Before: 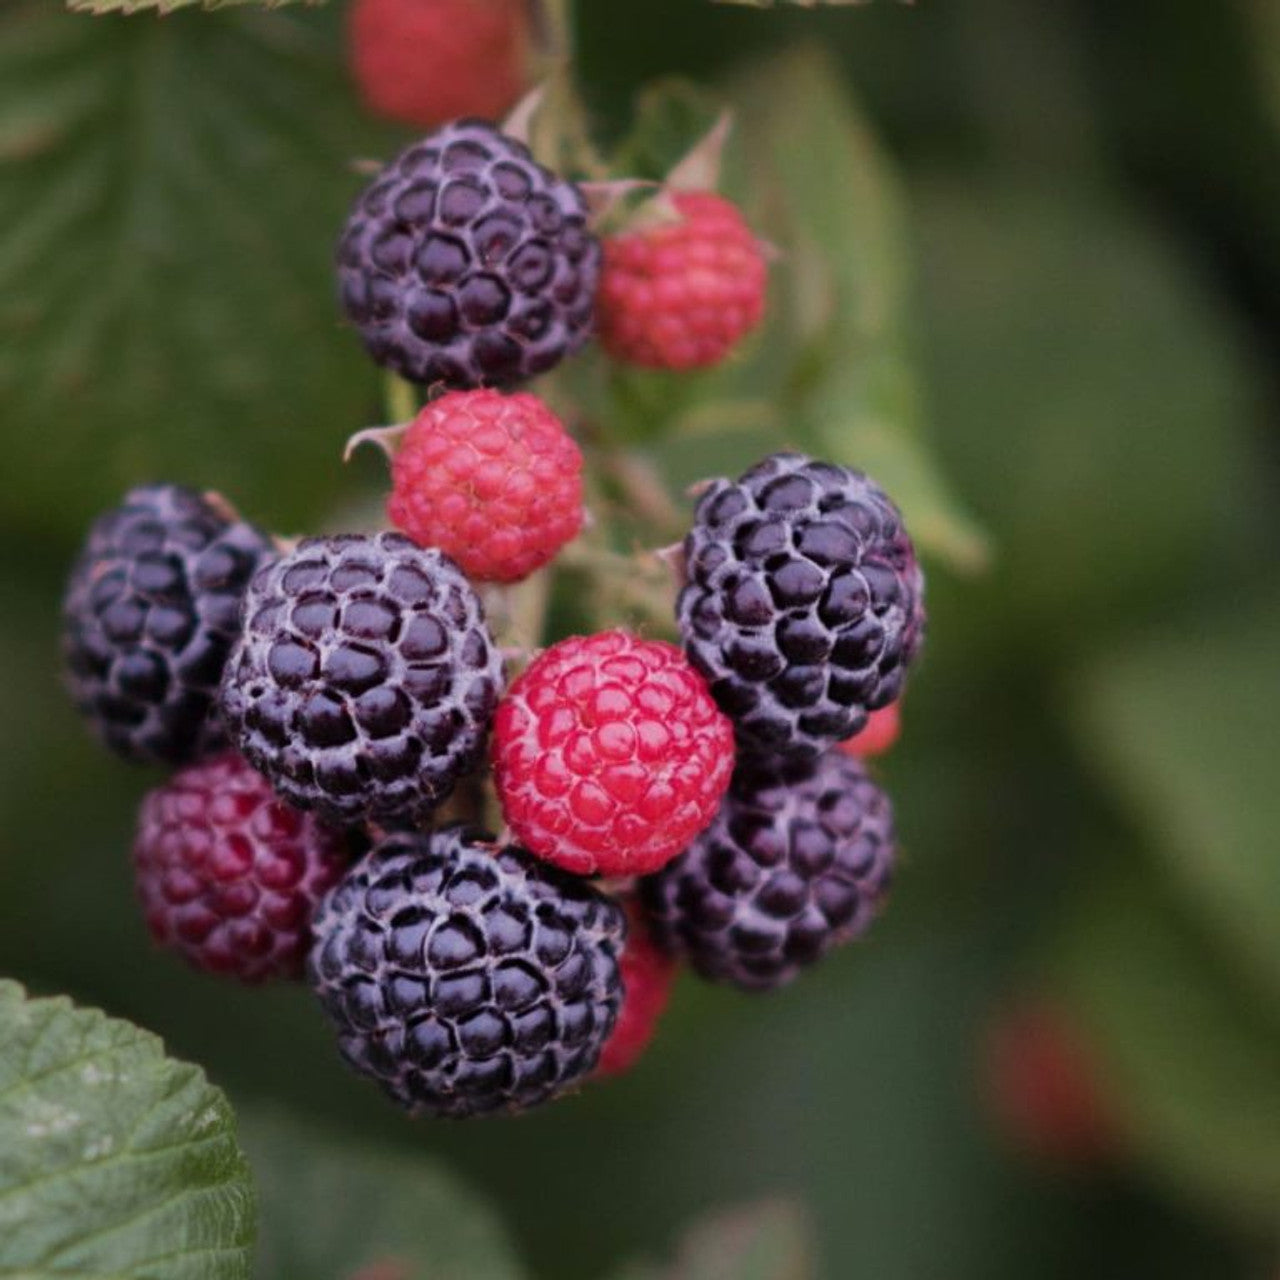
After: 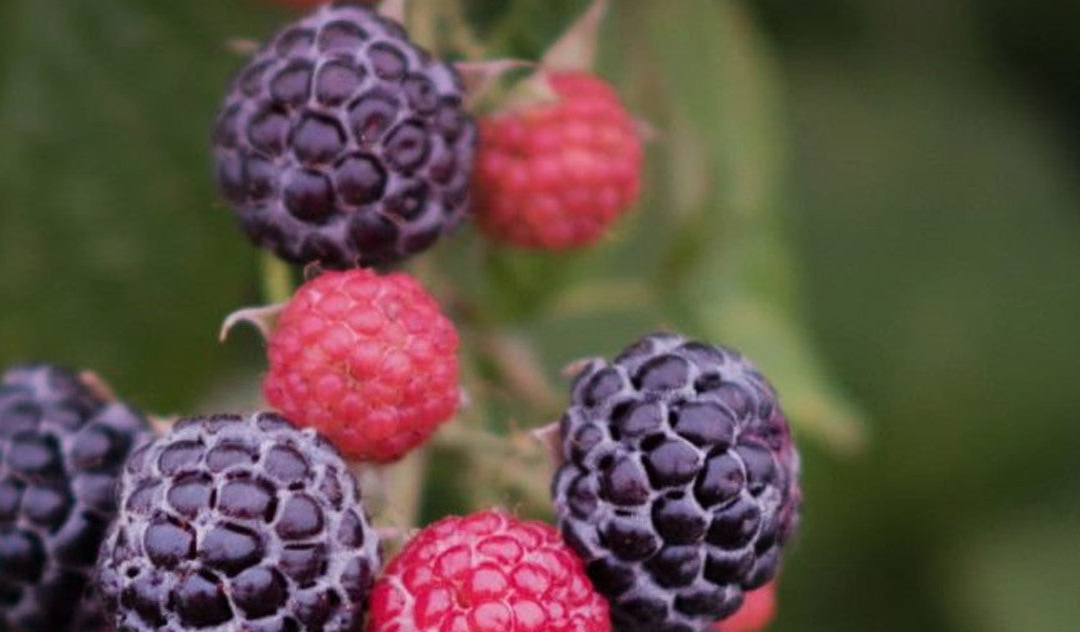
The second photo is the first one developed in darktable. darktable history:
crop and rotate: left 9.705%, top 9.41%, right 5.873%, bottom 41.164%
